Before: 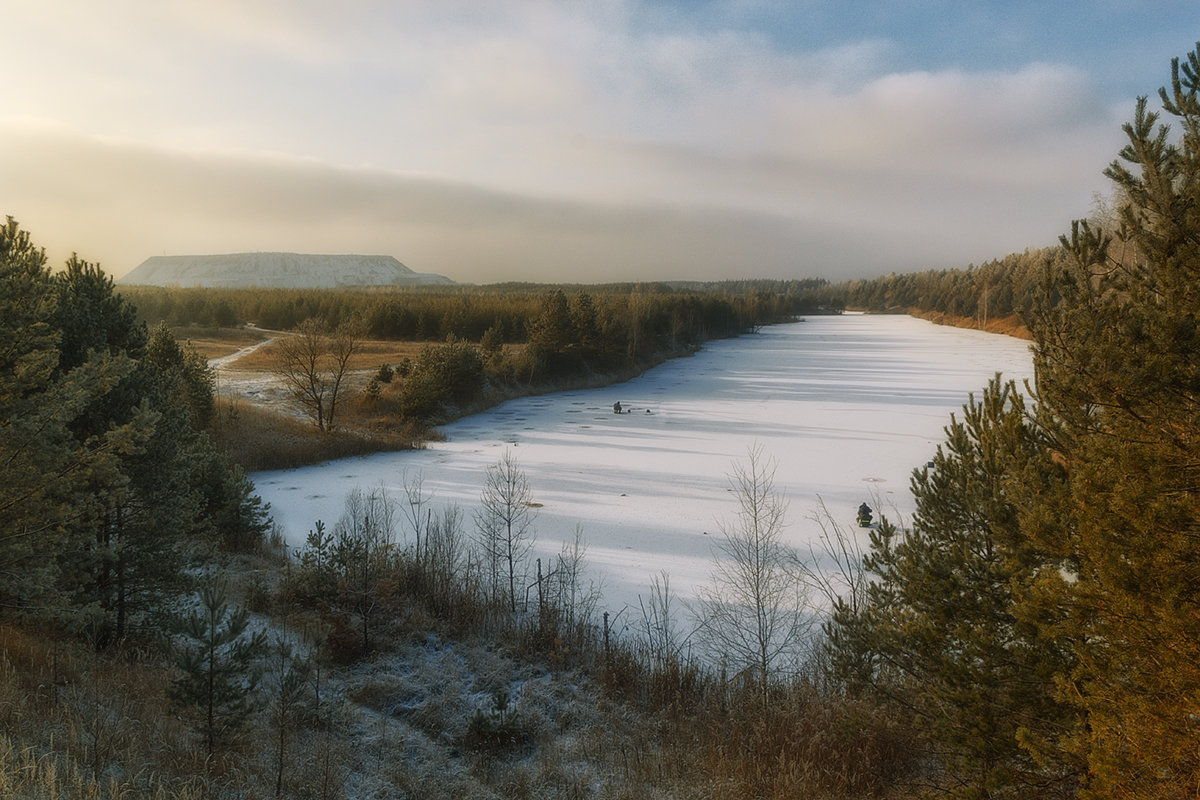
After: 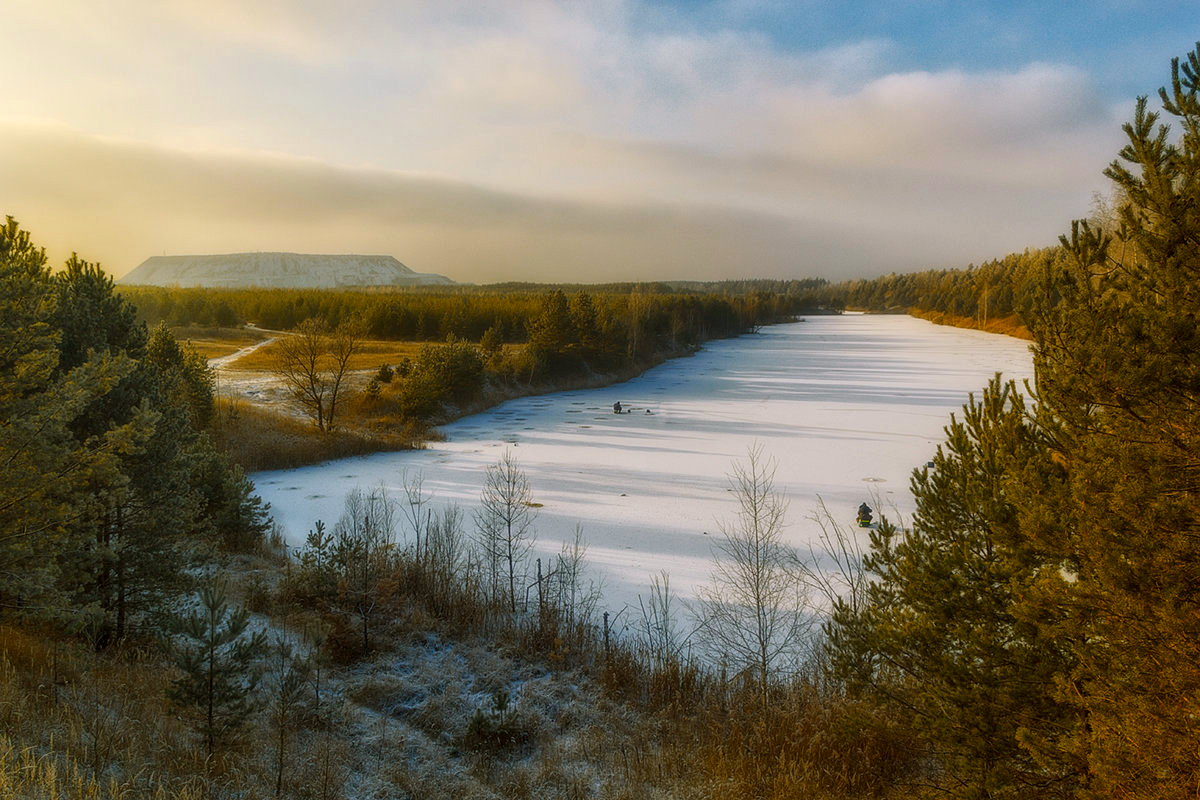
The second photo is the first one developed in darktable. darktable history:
color balance rgb: power › chroma 0.69%, power › hue 60°, linear chroma grading › global chroma 14.936%, perceptual saturation grading › global saturation 29.805%, global vibrance 20%
local contrast: on, module defaults
